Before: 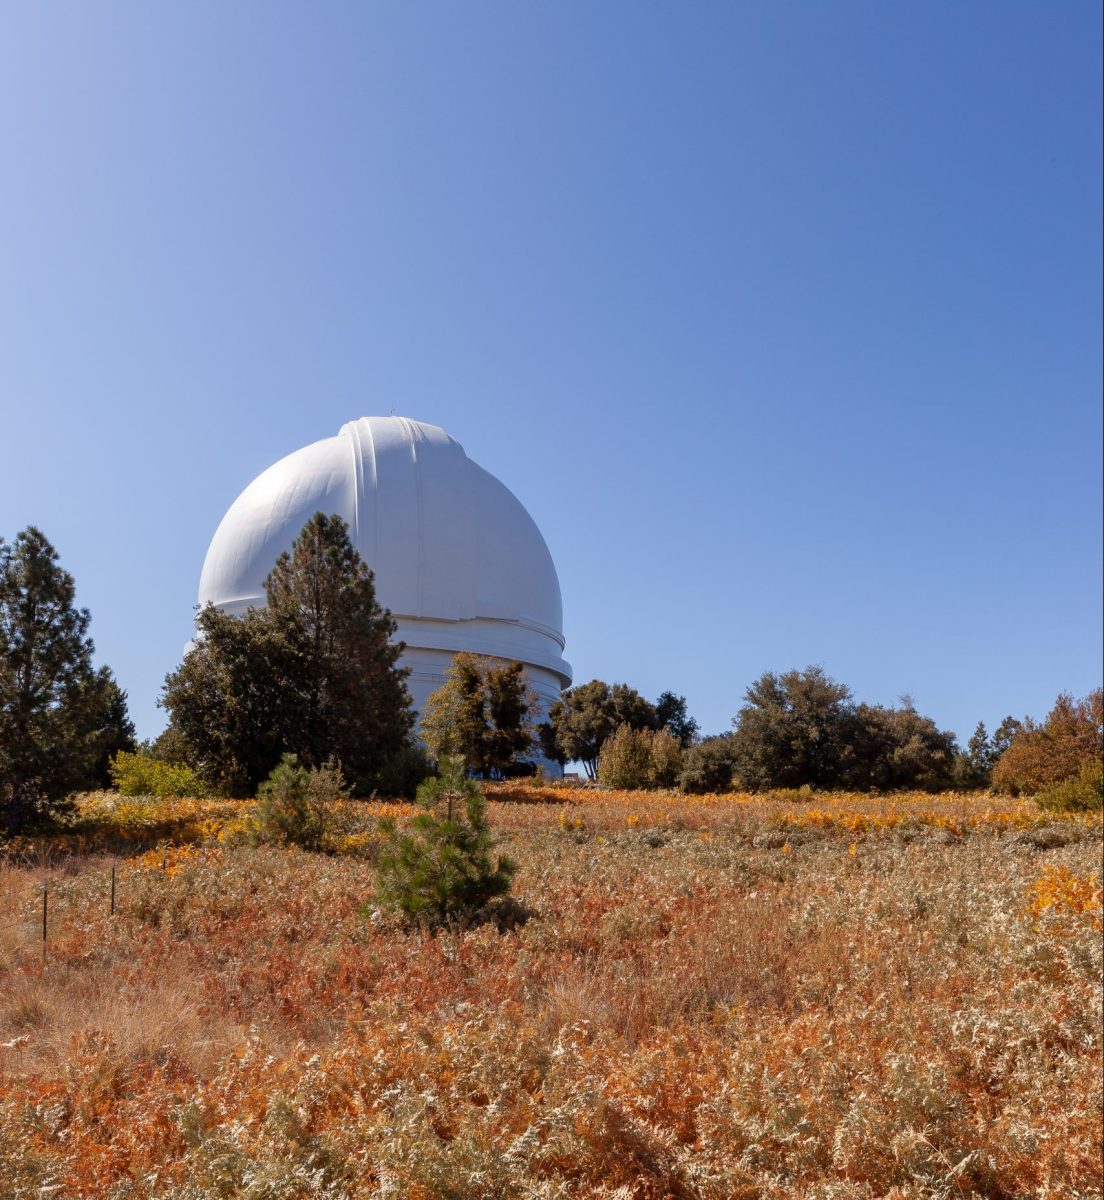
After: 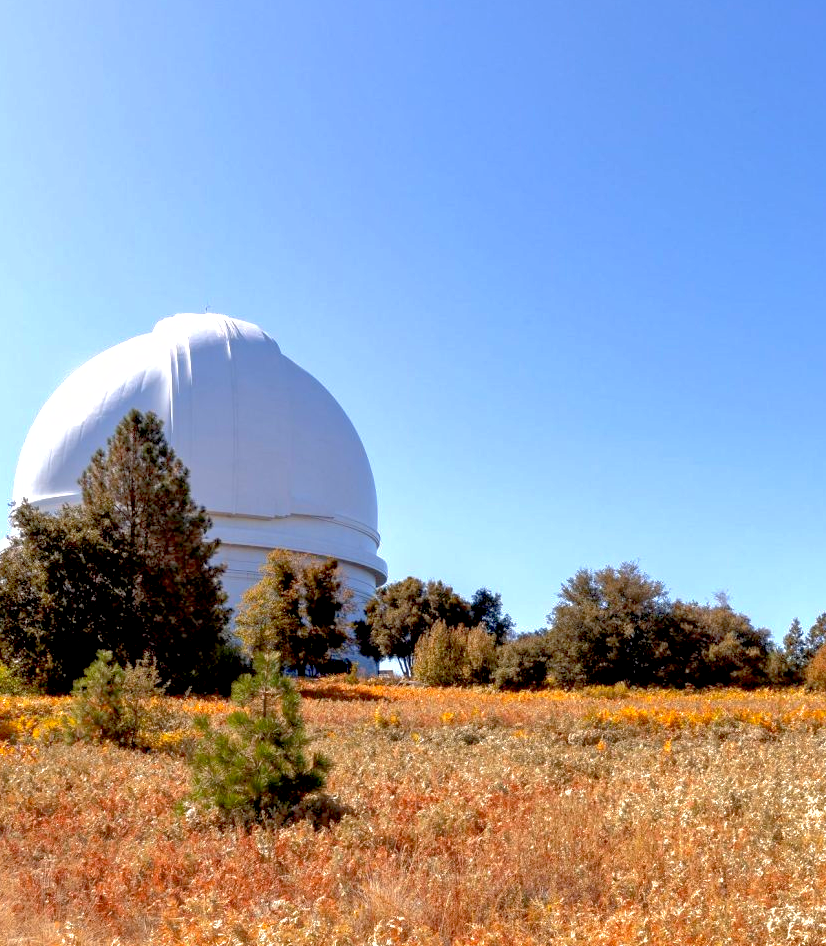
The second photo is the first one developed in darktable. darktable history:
crop: left 16.768%, top 8.653%, right 8.362%, bottom 12.485%
shadows and highlights: on, module defaults
exposure: black level correction 0.008, exposure 0.979 EV, compensate highlight preservation false
